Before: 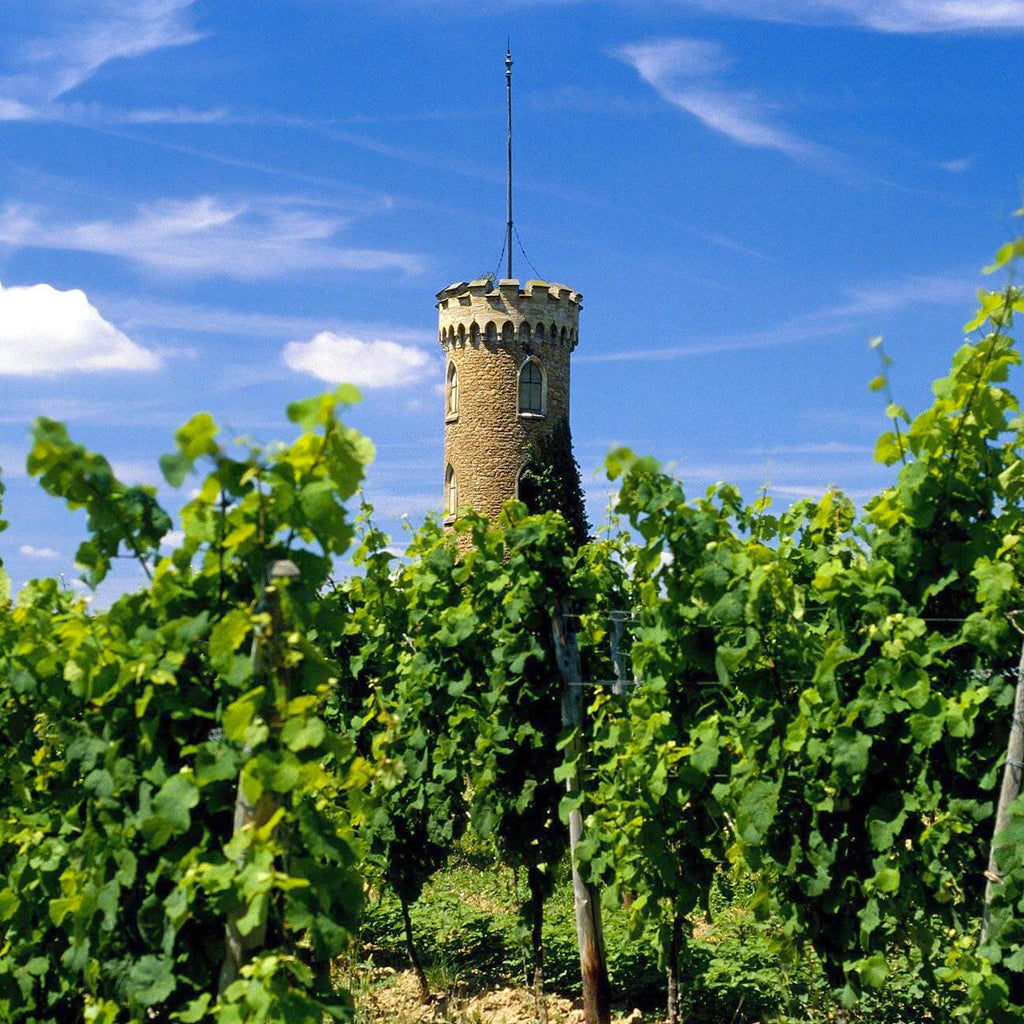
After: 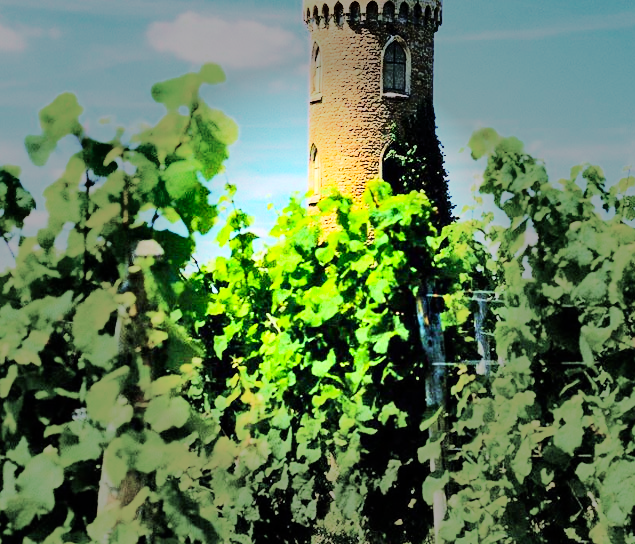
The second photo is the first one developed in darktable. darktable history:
vignetting: fall-off start 31.28%, fall-off radius 34.64%, brightness -0.575
exposure: black level correction 0, exposure 1.45 EV, compensate exposure bias true, compensate highlight preservation false
crop: left 13.312%, top 31.28%, right 24.627%, bottom 15.582%
rgb curve: curves: ch0 [(0, 0) (0.21, 0.15) (0.24, 0.21) (0.5, 0.75) (0.75, 0.96) (0.89, 0.99) (1, 1)]; ch1 [(0, 0.02) (0.21, 0.13) (0.25, 0.2) (0.5, 0.67) (0.75, 0.9) (0.89, 0.97) (1, 1)]; ch2 [(0, 0.02) (0.21, 0.13) (0.25, 0.2) (0.5, 0.67) (0.75, 0.9) (0.89, 0.97) (1, 1)], compensate middle gray true
shadows and highlights: white point adjustment -3.64, highlights -63.34, highlights color adjustment 42%, soften with gaussian
contrast brightness saturation: contrast 0.04, saturation 0.16
velvia: on, module defaults
tone equalizer: on, module defaults
